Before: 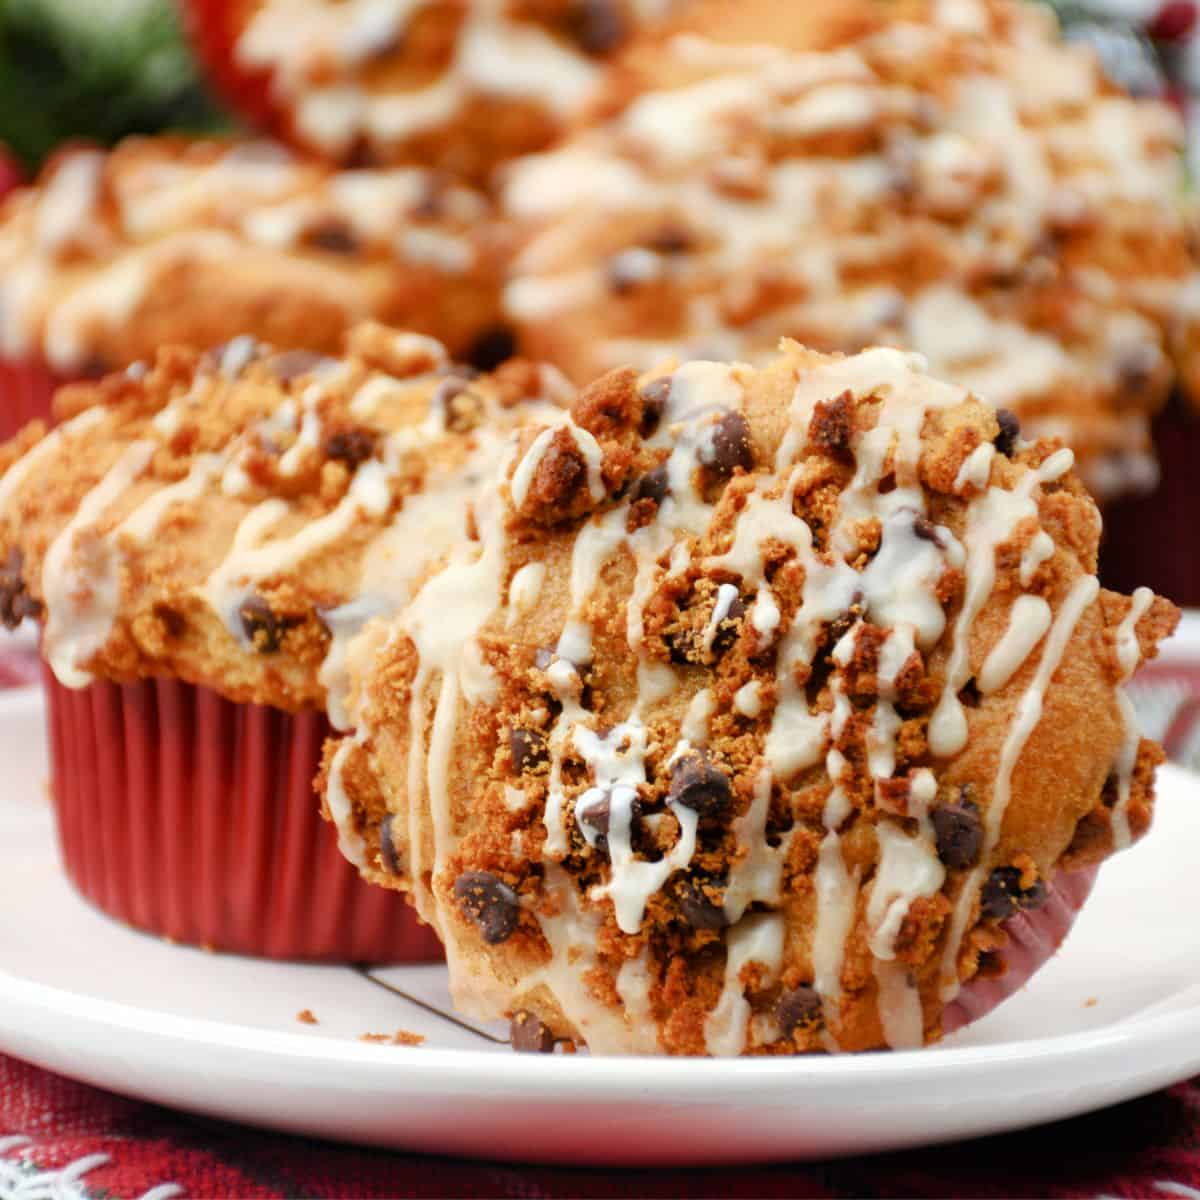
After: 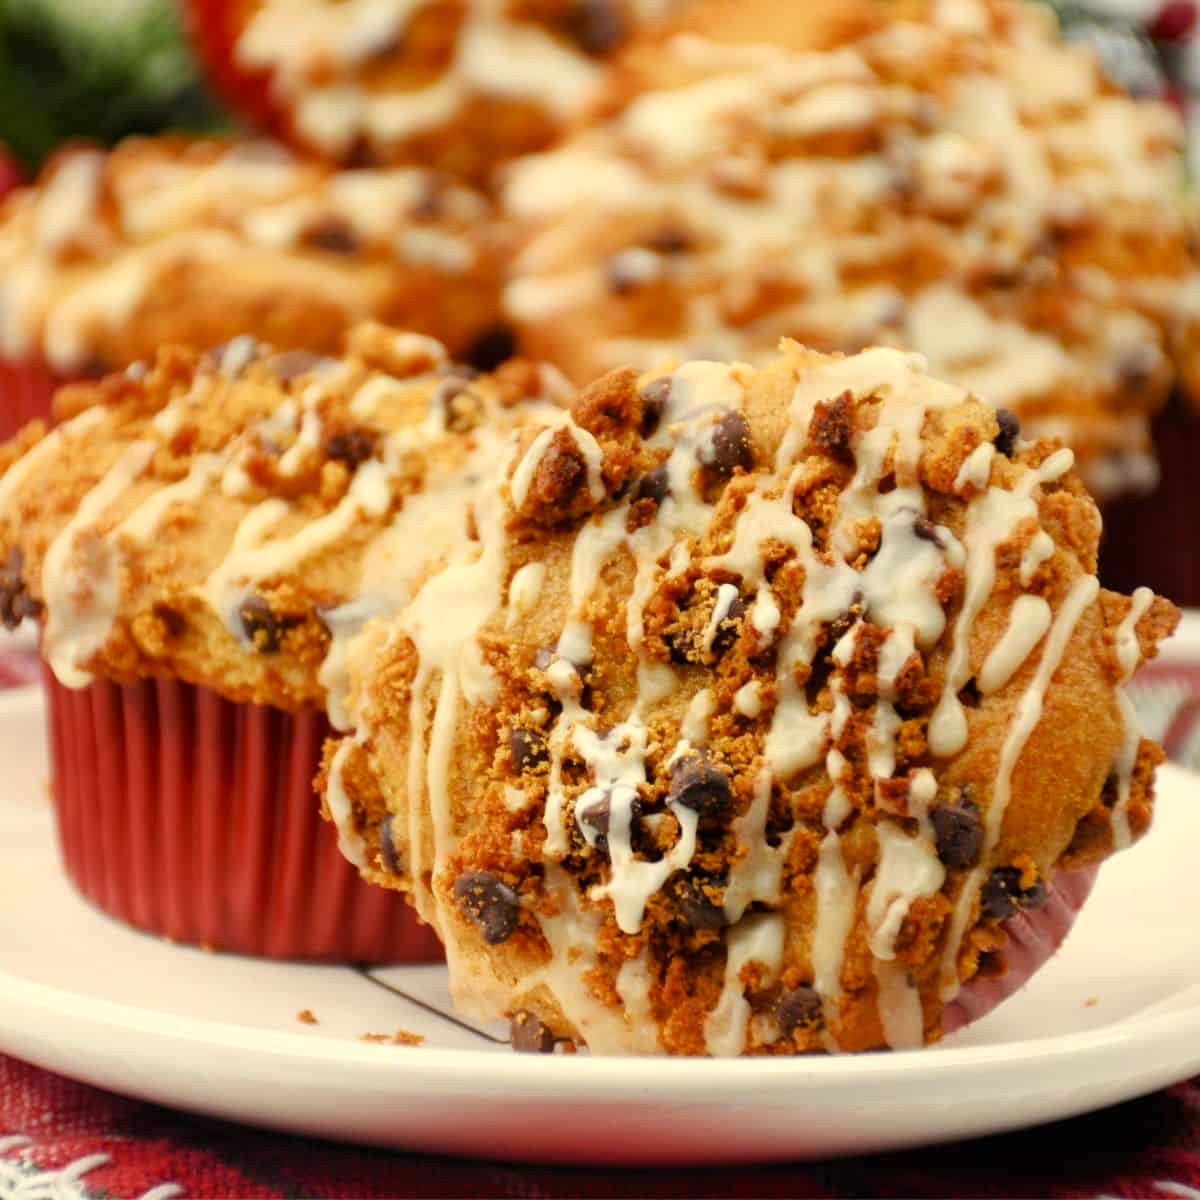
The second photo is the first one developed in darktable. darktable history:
color correction: highlights a* 1.3, highlights b* 18.12
exposure: exposure -0.021 EV, compensate highlight preservation false
